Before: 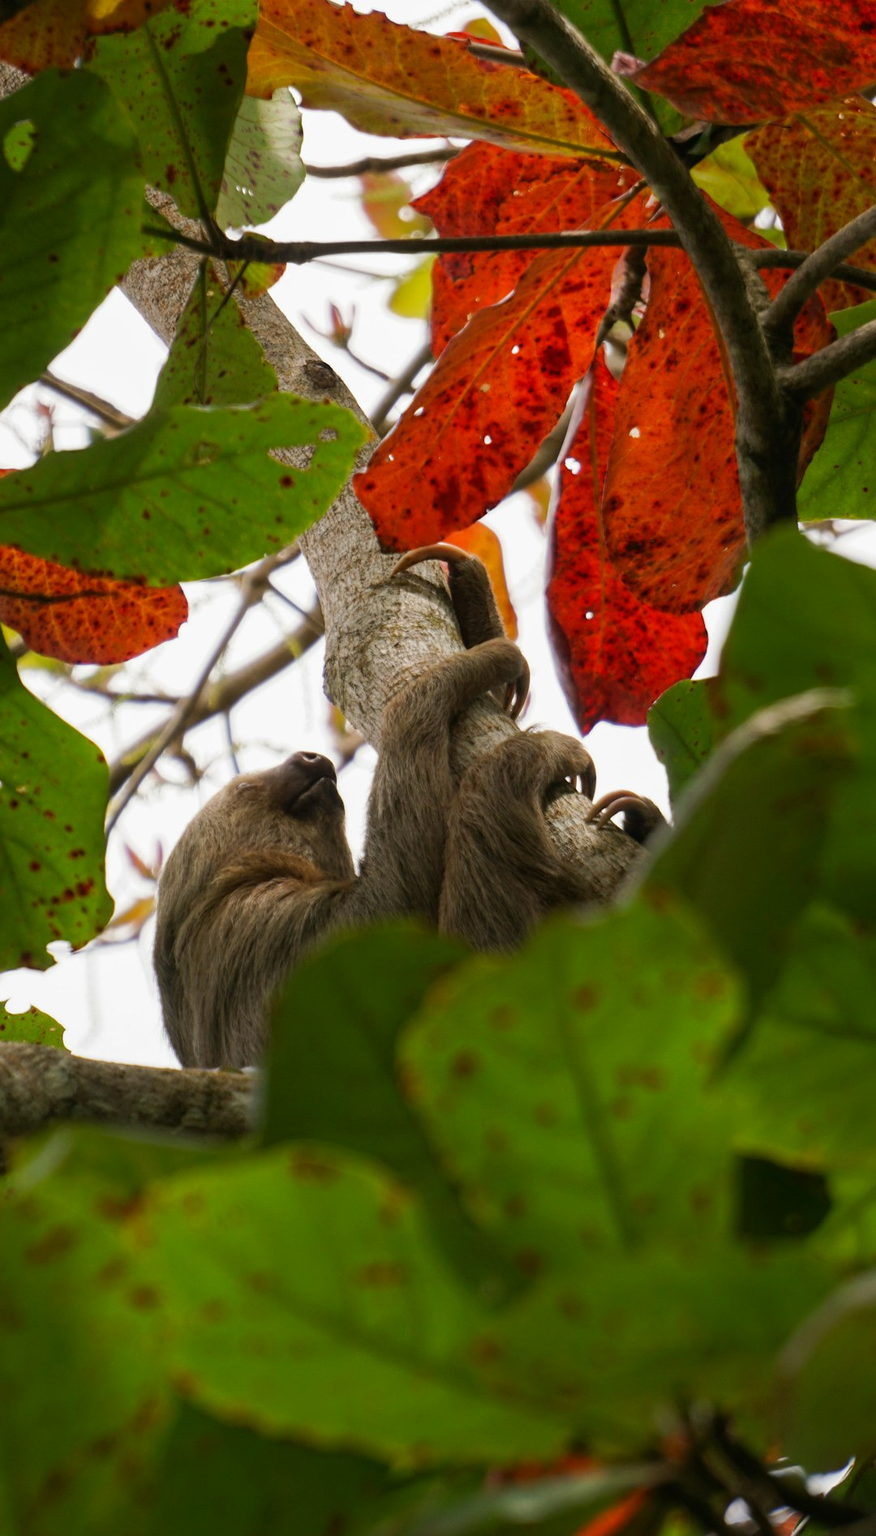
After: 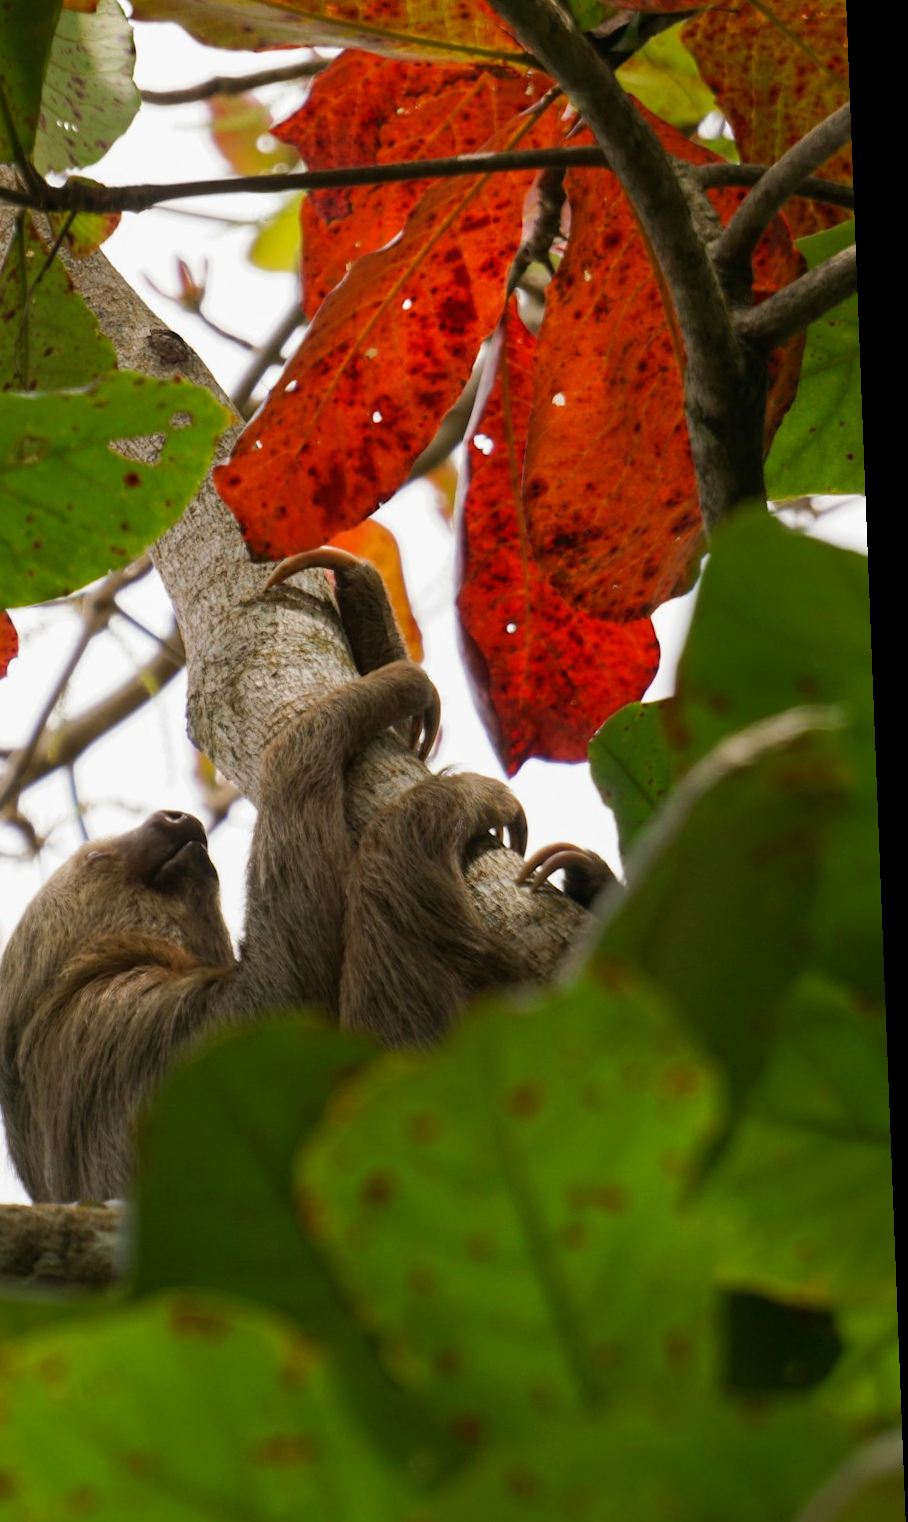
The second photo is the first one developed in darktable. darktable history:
crop and rotate: left 20.74%, top 7.912%, right 0.375%, bottom 13.378%
rotate and perspective: rotation -2.22°, lens shift (horizontal) -0.022, automatic cropping off
